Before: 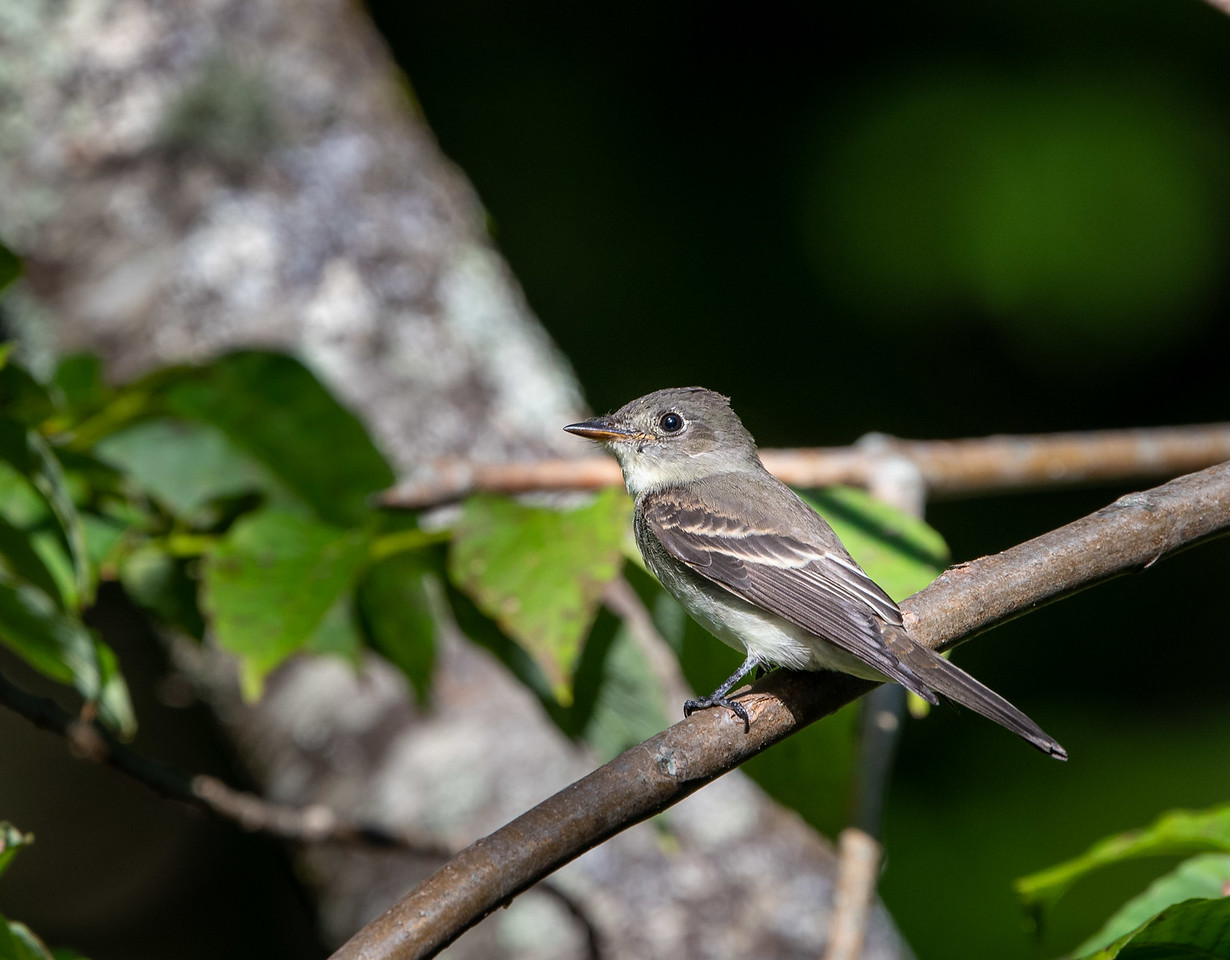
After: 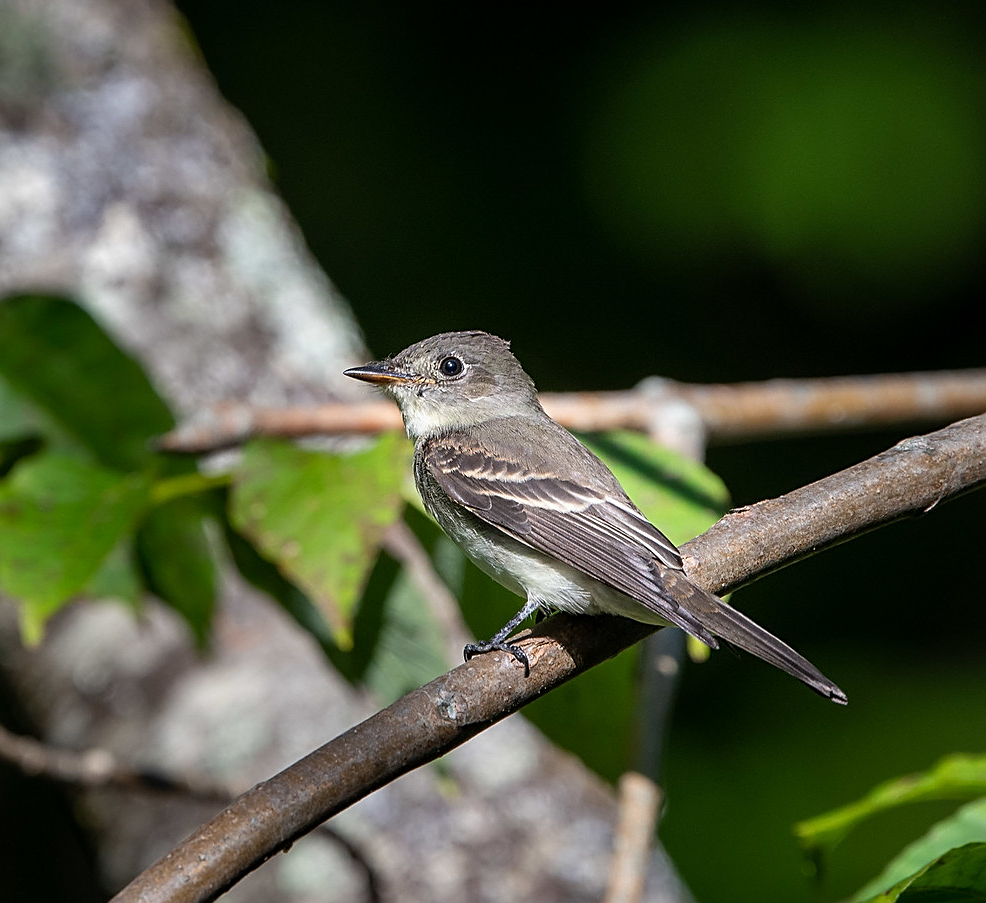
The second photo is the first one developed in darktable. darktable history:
crop and rotate: left 17.999%, top 5.901%, right 1.8%
sharpen: on, module defaults
